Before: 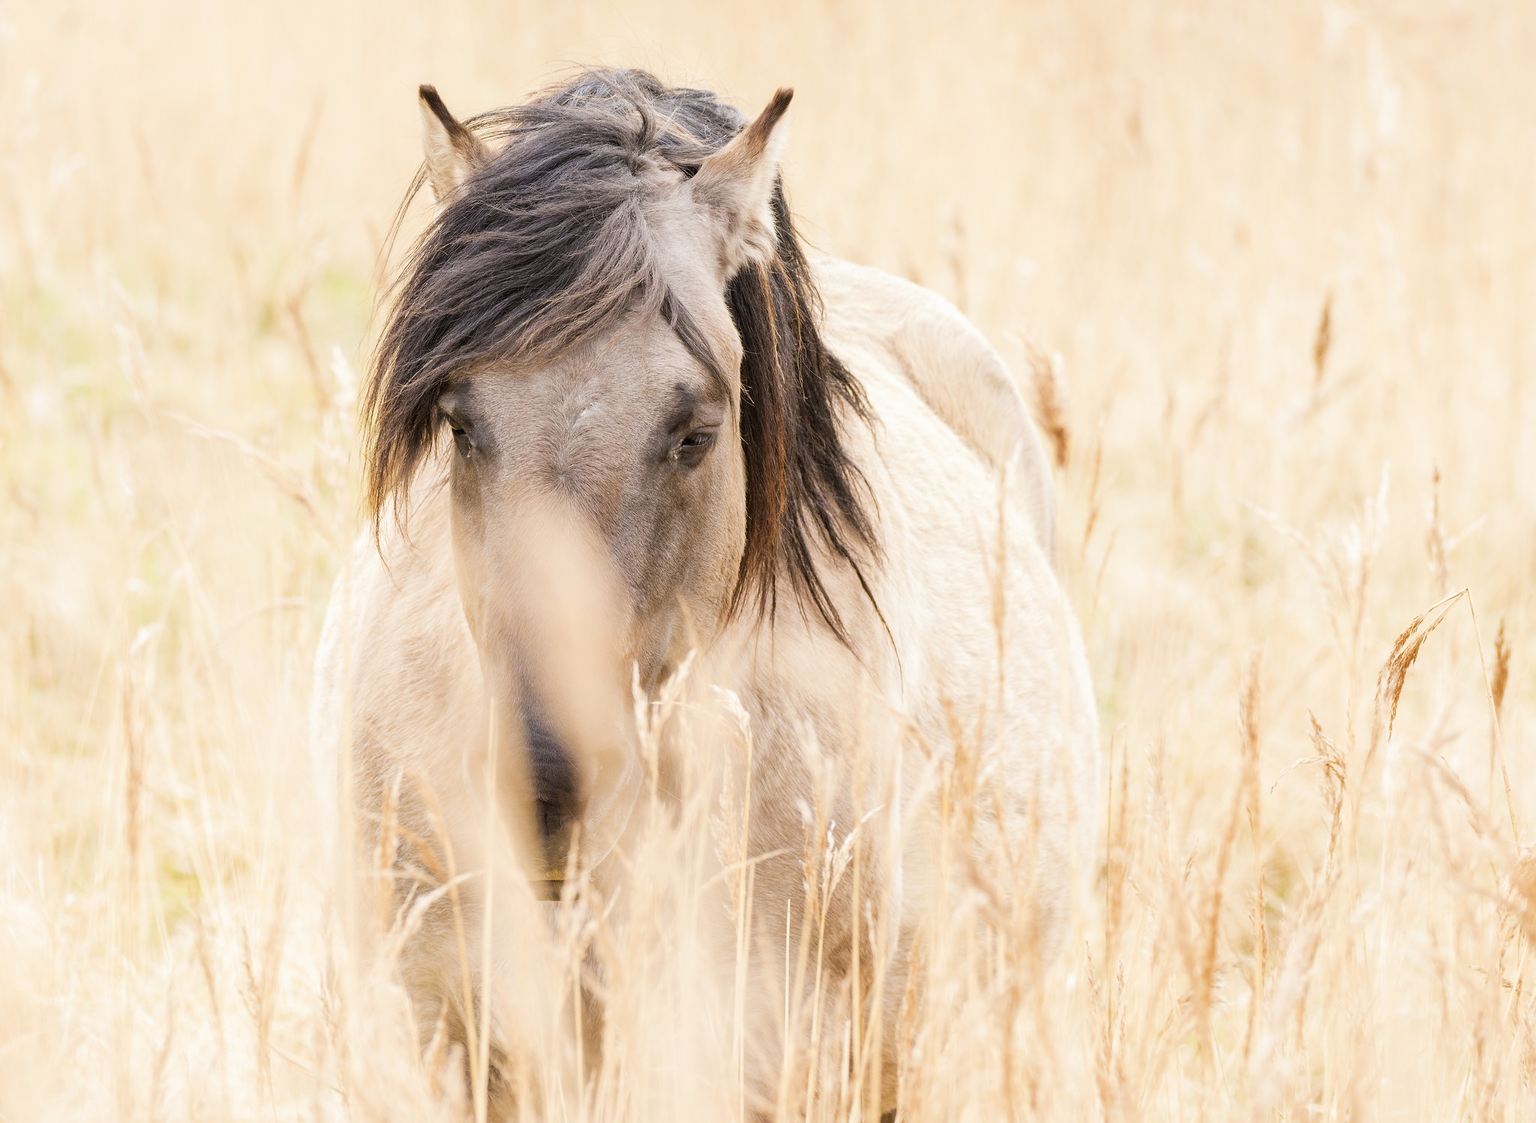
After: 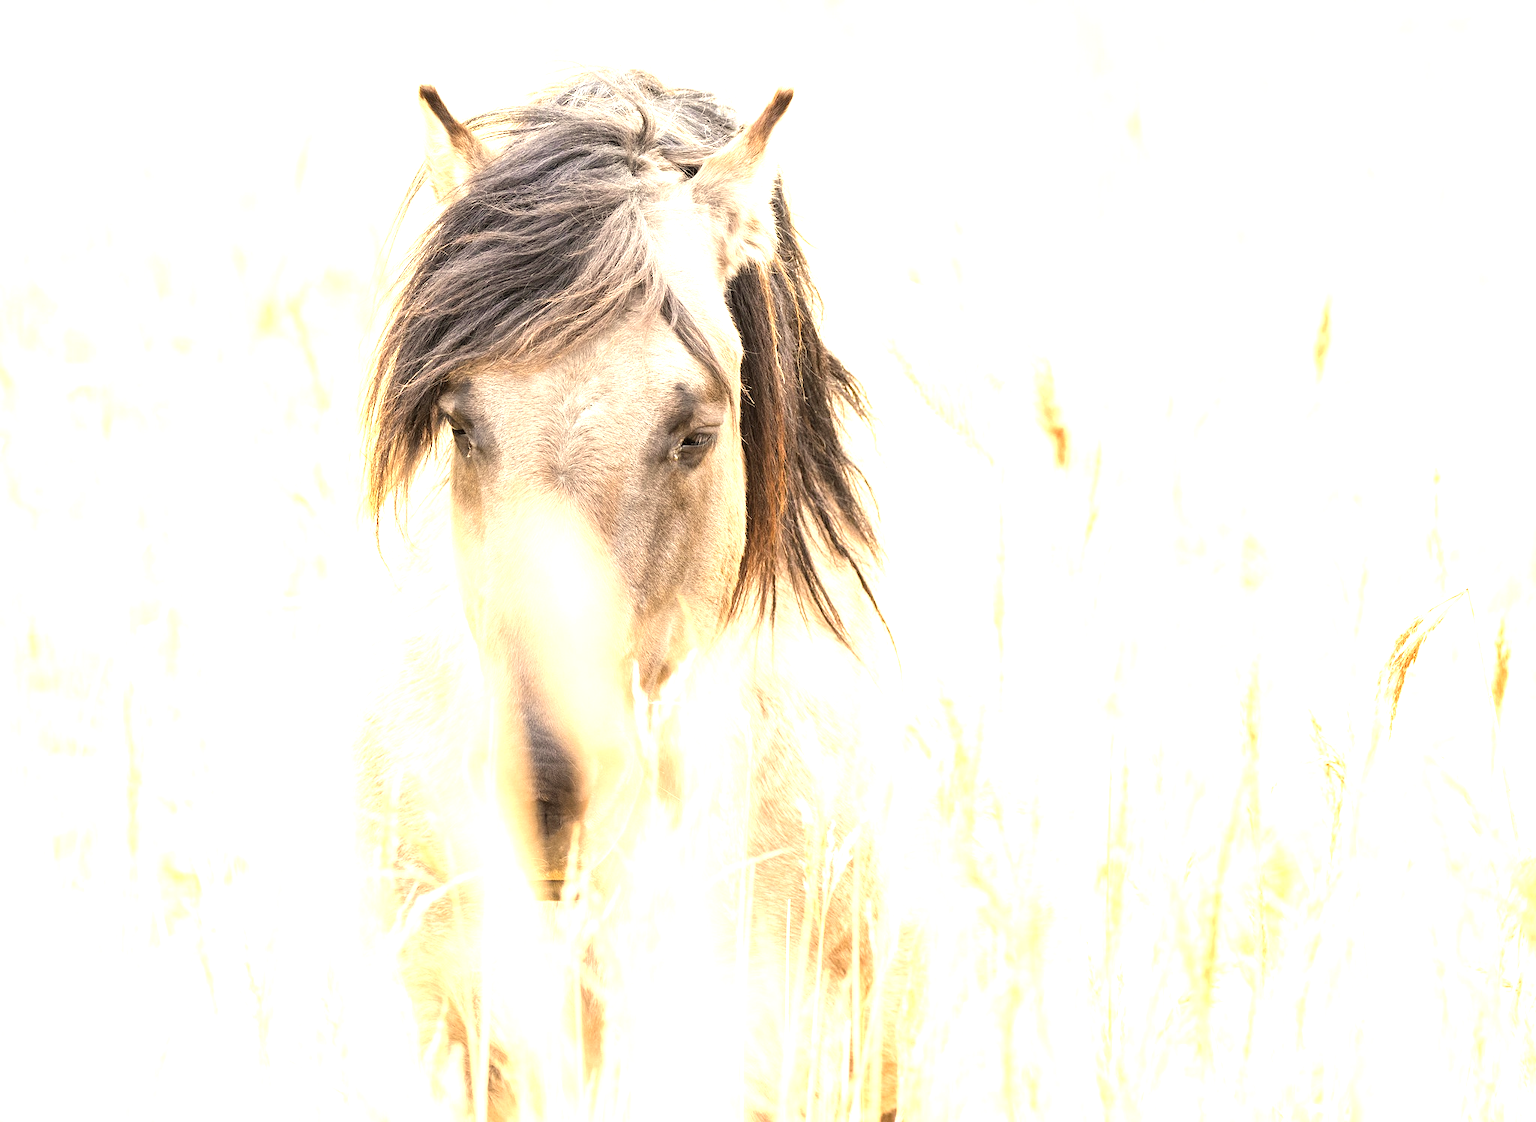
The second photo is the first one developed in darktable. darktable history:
exposure: black level correction 0, exposure 1.2 EV, compensate exposure bias true, compensate highlight preservation false
white balance: red 1.029, blue 0.92
tone equalizer: on, module defaults
